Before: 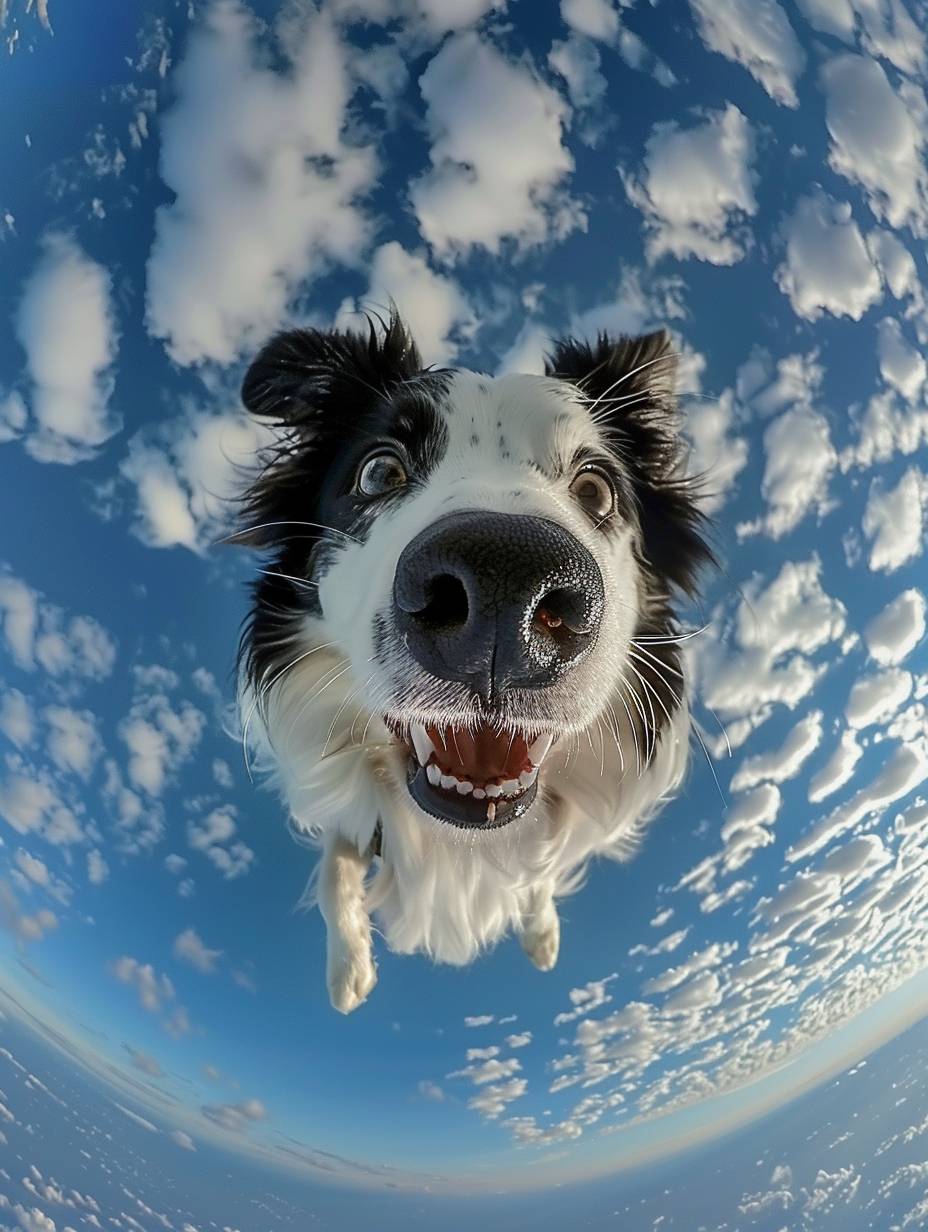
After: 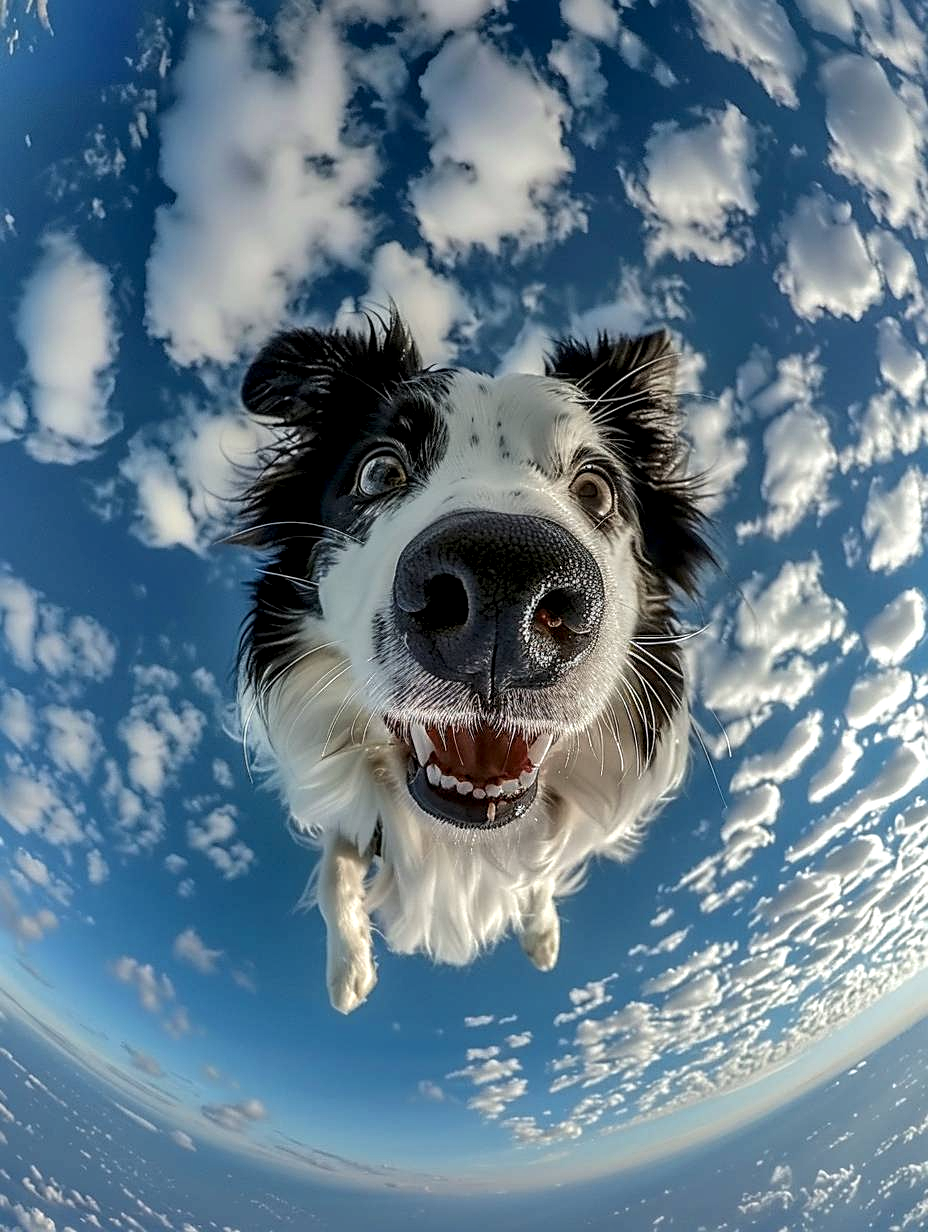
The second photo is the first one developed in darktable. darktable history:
local contrast: highlights 25%, detail 150%
sharpen: amount 0.2
